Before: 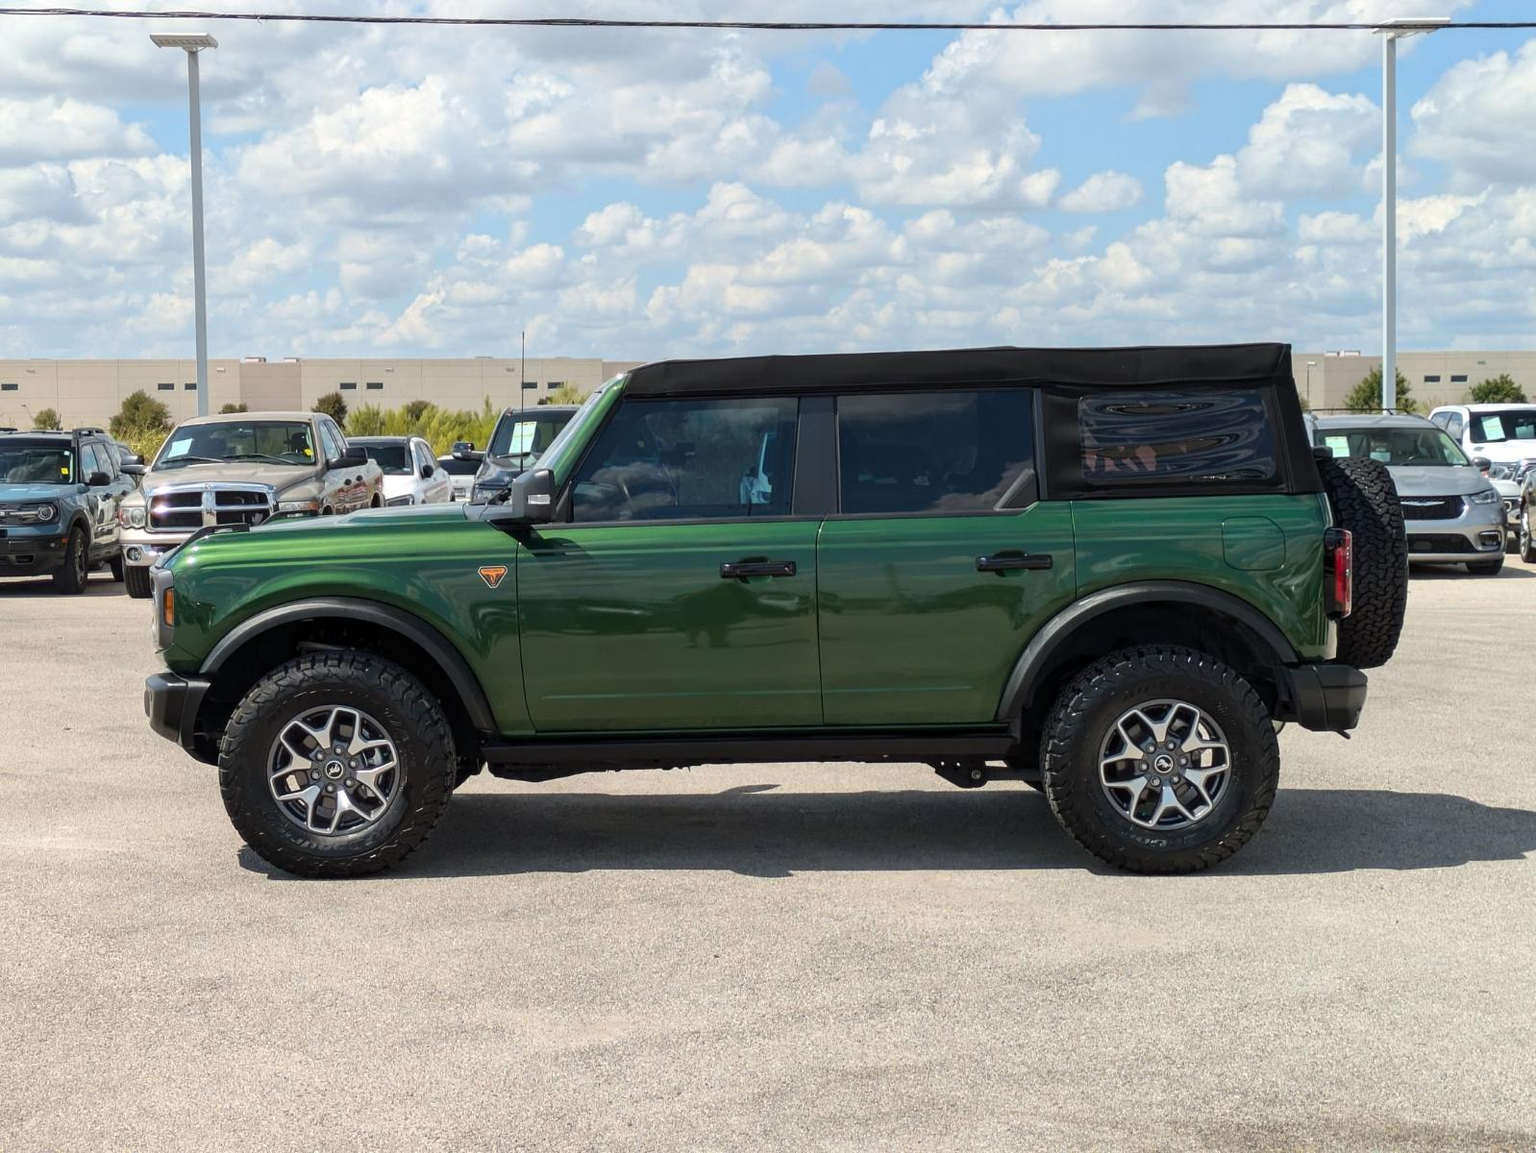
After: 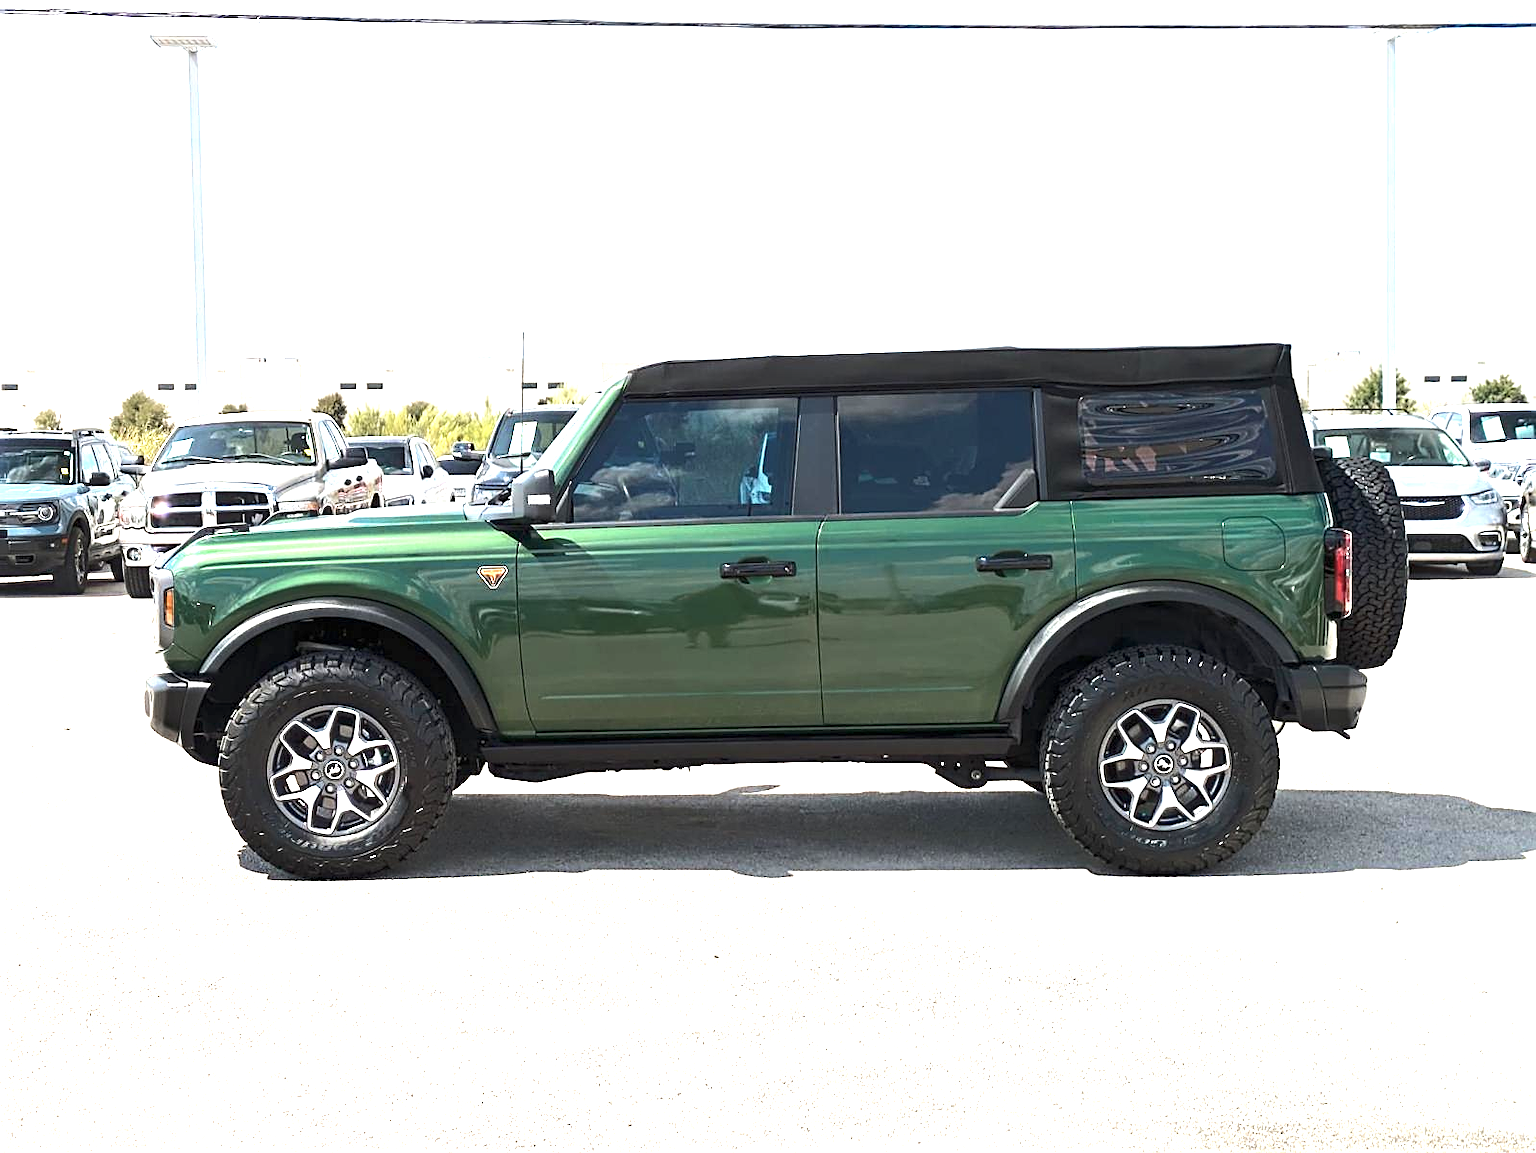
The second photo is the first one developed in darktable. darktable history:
tone equalizer: -8 EV -0.001 EV, -7 EV 0.001 EV, -6 EV -0.002 EV, -5 EV -0.003 EV, -4 EV -0.062 EV, -3 EV -0.222 EV, -2 EV -0.267 EV, -1 EV 0.105 EV, +0 EV 0.303 EV
exposure: black level correction 0, exposure 1.45 EV, compensate exposure bias true, compensate highlight preservation false
color zones: curves: ch0 [(0, 0.5) (0.143, 0.5) (0.286, 0.5) (0.429, 0.504) (0.571, 0.5) (0.714, 0.509) (0.857, 0.5) (1, 0.5)]; ch1 [(0, 0.425) (0.143, 0.425) (0.286, 0.375) (0.429, 0.405) (0.571, 0.5) (0.714, 0.47) (0.857, 0.425) (1, 0.435)]; ch2 [(0, 0.5) (0.143, 0.5) (0.286, 0.5) (0.429, 0.517) (0.571, 0.5) (0.714, 0.51) (0.857, 0.5) (1, 0.5)]
sharpen: on, module defaults
